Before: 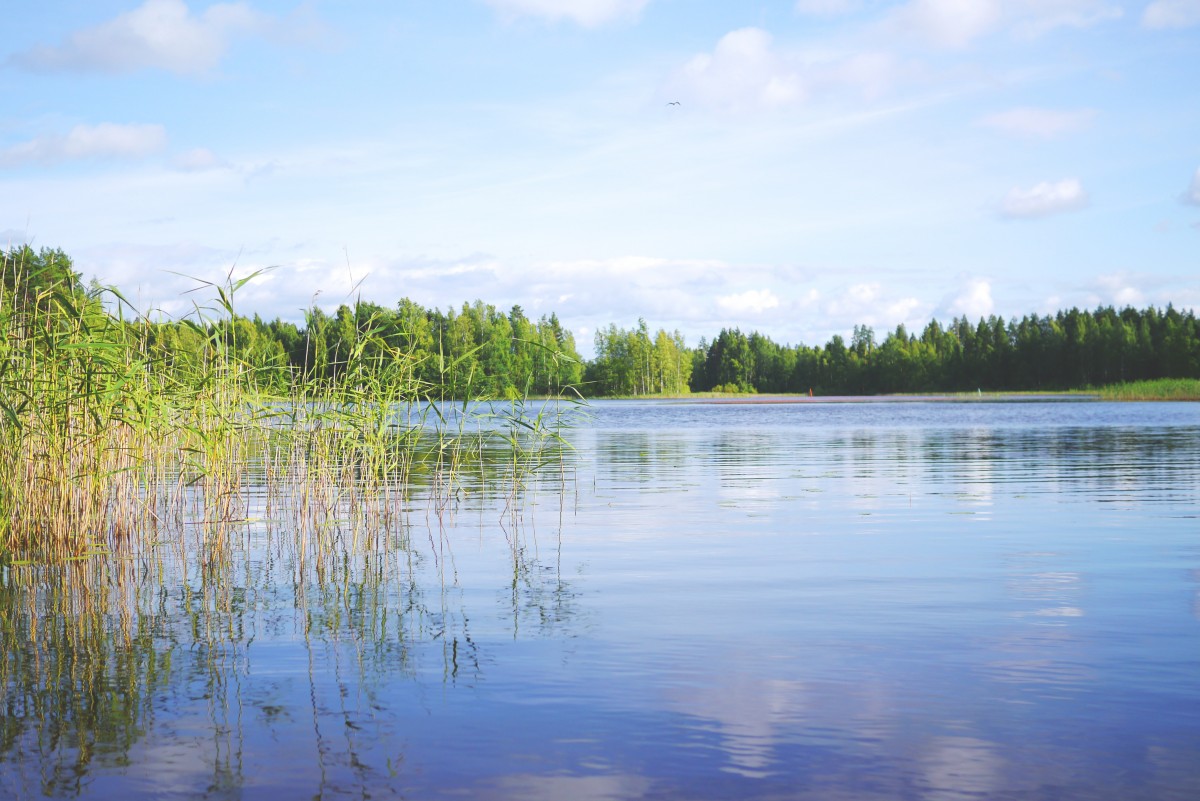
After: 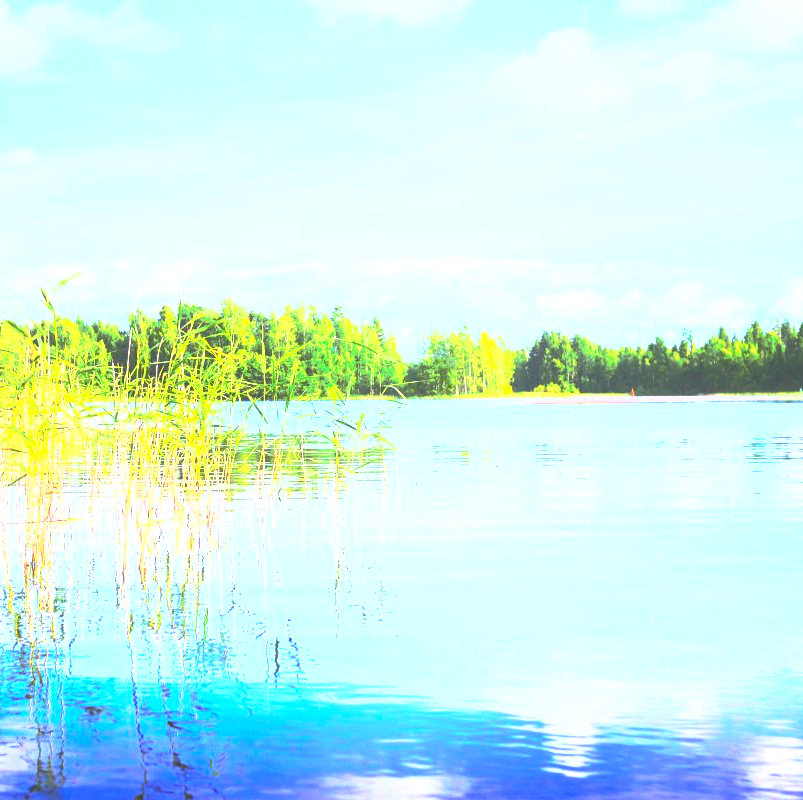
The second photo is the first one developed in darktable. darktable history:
color balance rgb: linear chroma grading › global chroma 15.104%, perceptual saturation grading › global saturation 53.677%, perceptual saturation grading › highlights -50.441%, perceptual saturation grading › mid-tones 40.584%, perceptual saturation grading › shadows 31.068%
crop and rotate: left 14.874%, right 18.161%
local contrast: on, module defaults
exposure: black level correction 0.001, exposure 1.831 EV, compensate highlight preservation false
base curve: curves: ch0 [(0, 0) (0.564, 0.291) (0.802, 0.731) (1, 1)], preserve colors none
shadows and highlights: shadows -25.81, highlights 48.39, soften with gaussian
